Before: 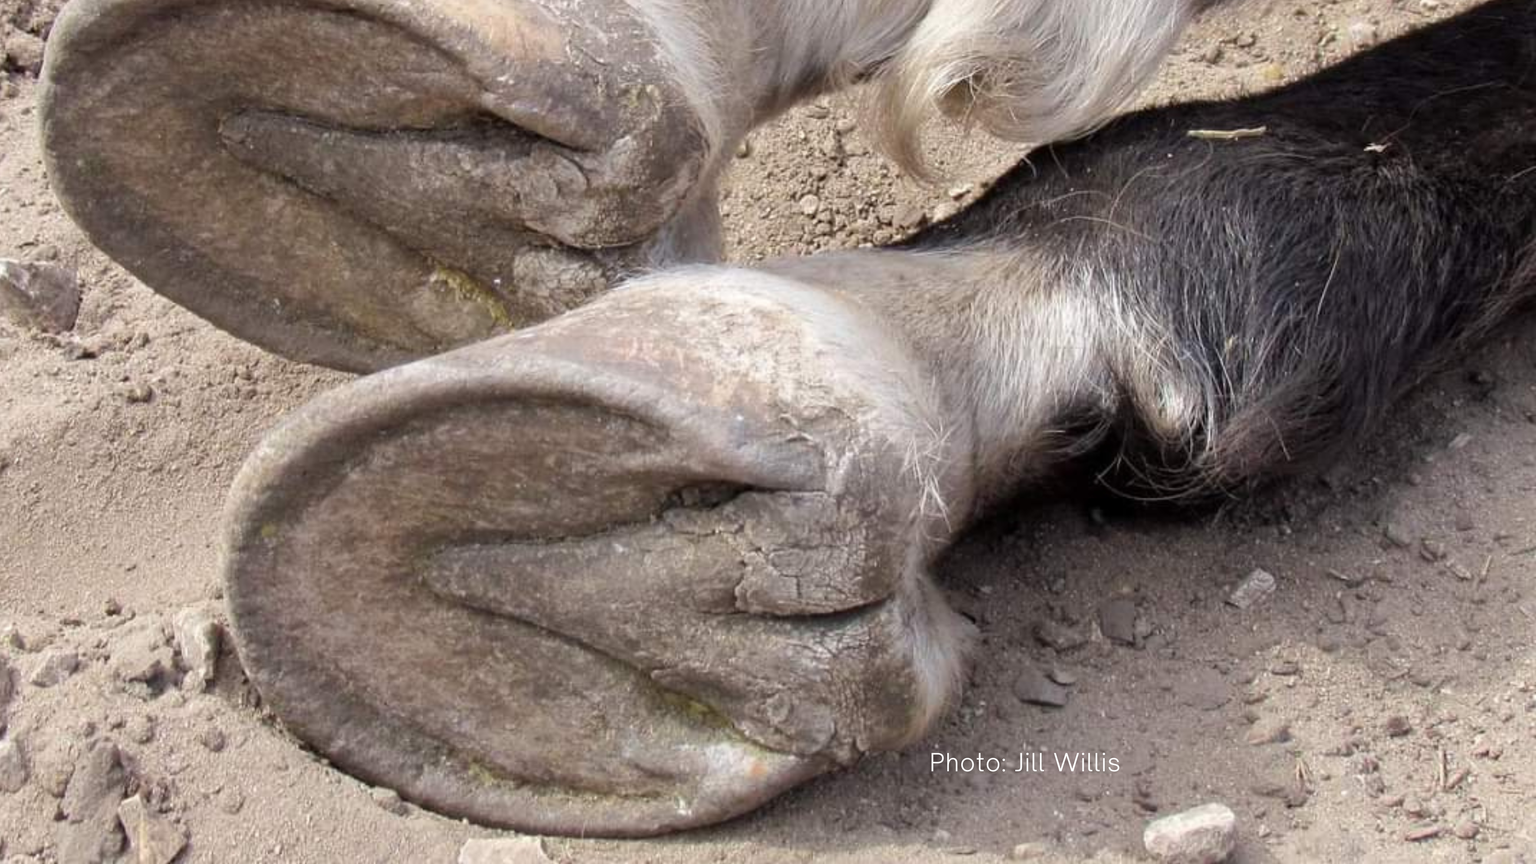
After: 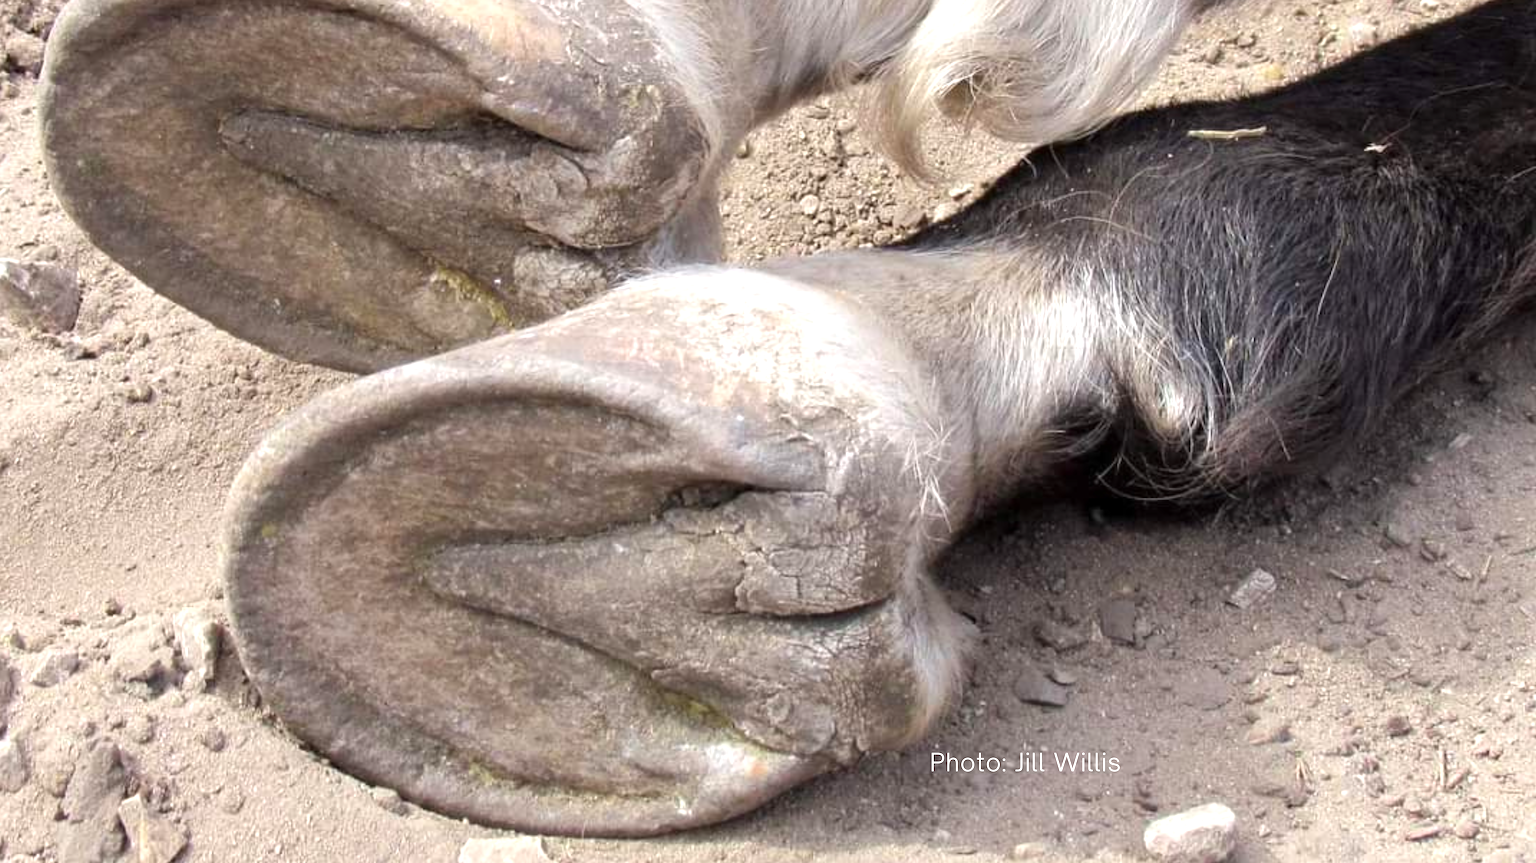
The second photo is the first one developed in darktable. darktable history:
exposure: exposure 0.517 EV, compensate exposure bias true, compensate highlight preservation false
